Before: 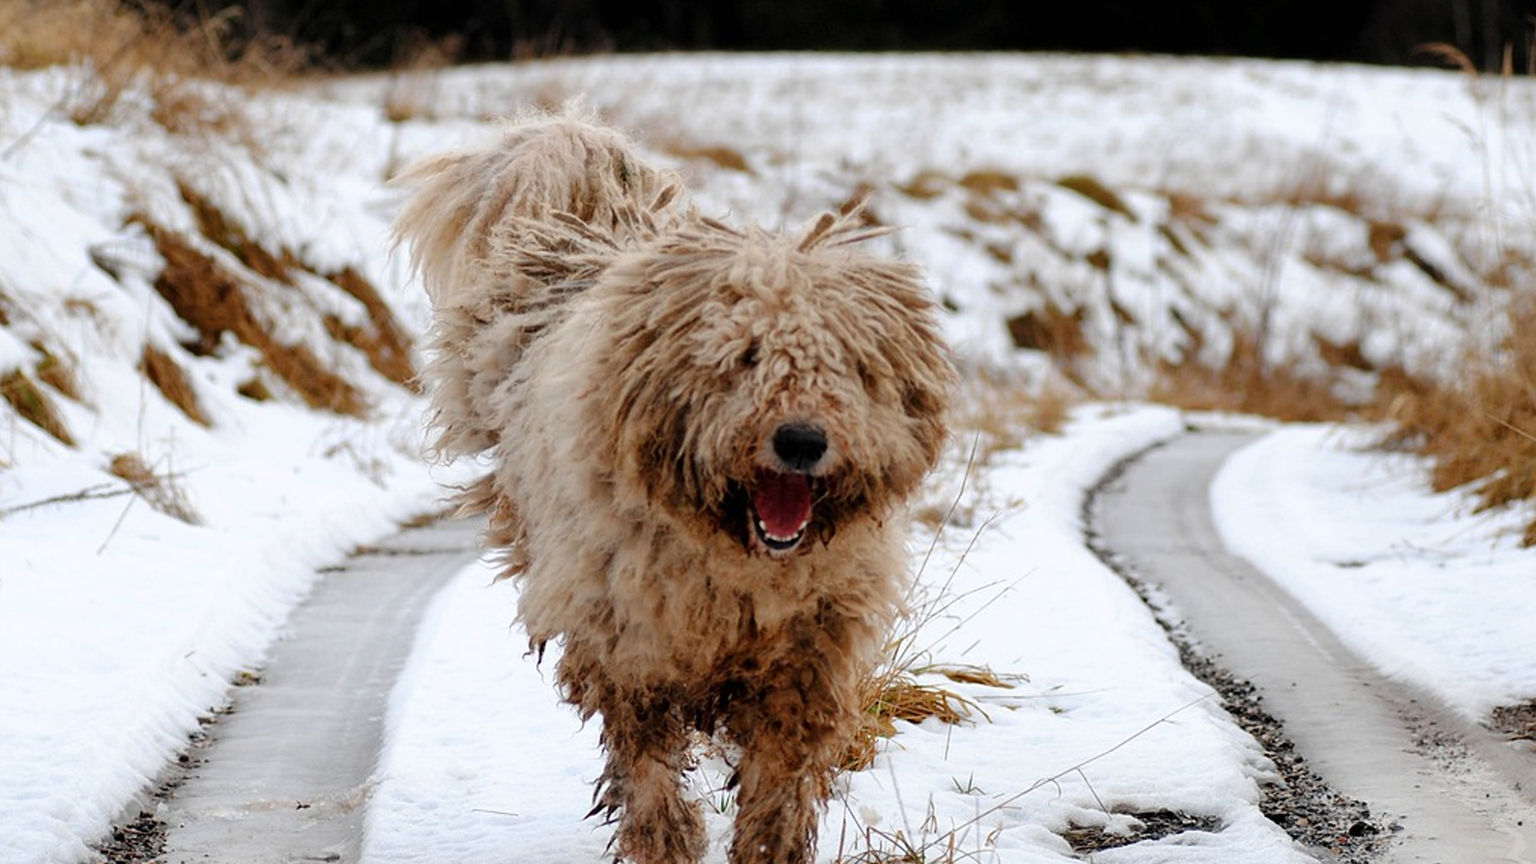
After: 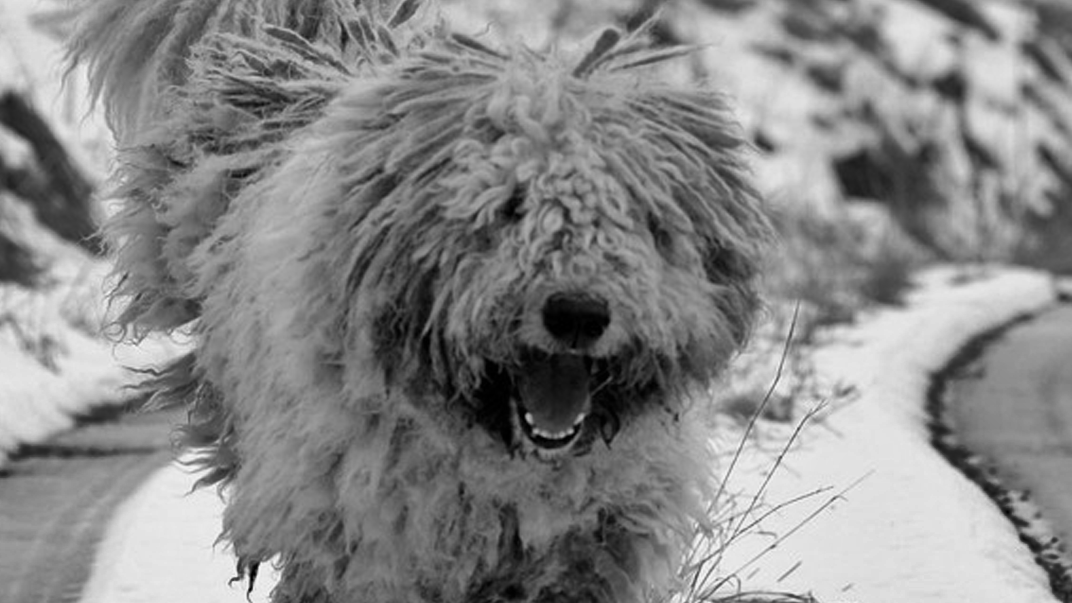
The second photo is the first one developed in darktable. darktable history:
crop and rotate: left 22.13%, top 22.054%, right 22.026%, bottom 22.102%
monochrome: a 30.25, b 92.03
shadows and highlights: radius 108.52, shadows 40.68, highlights -72.88, low approximation 0.01, soften with gaussian
